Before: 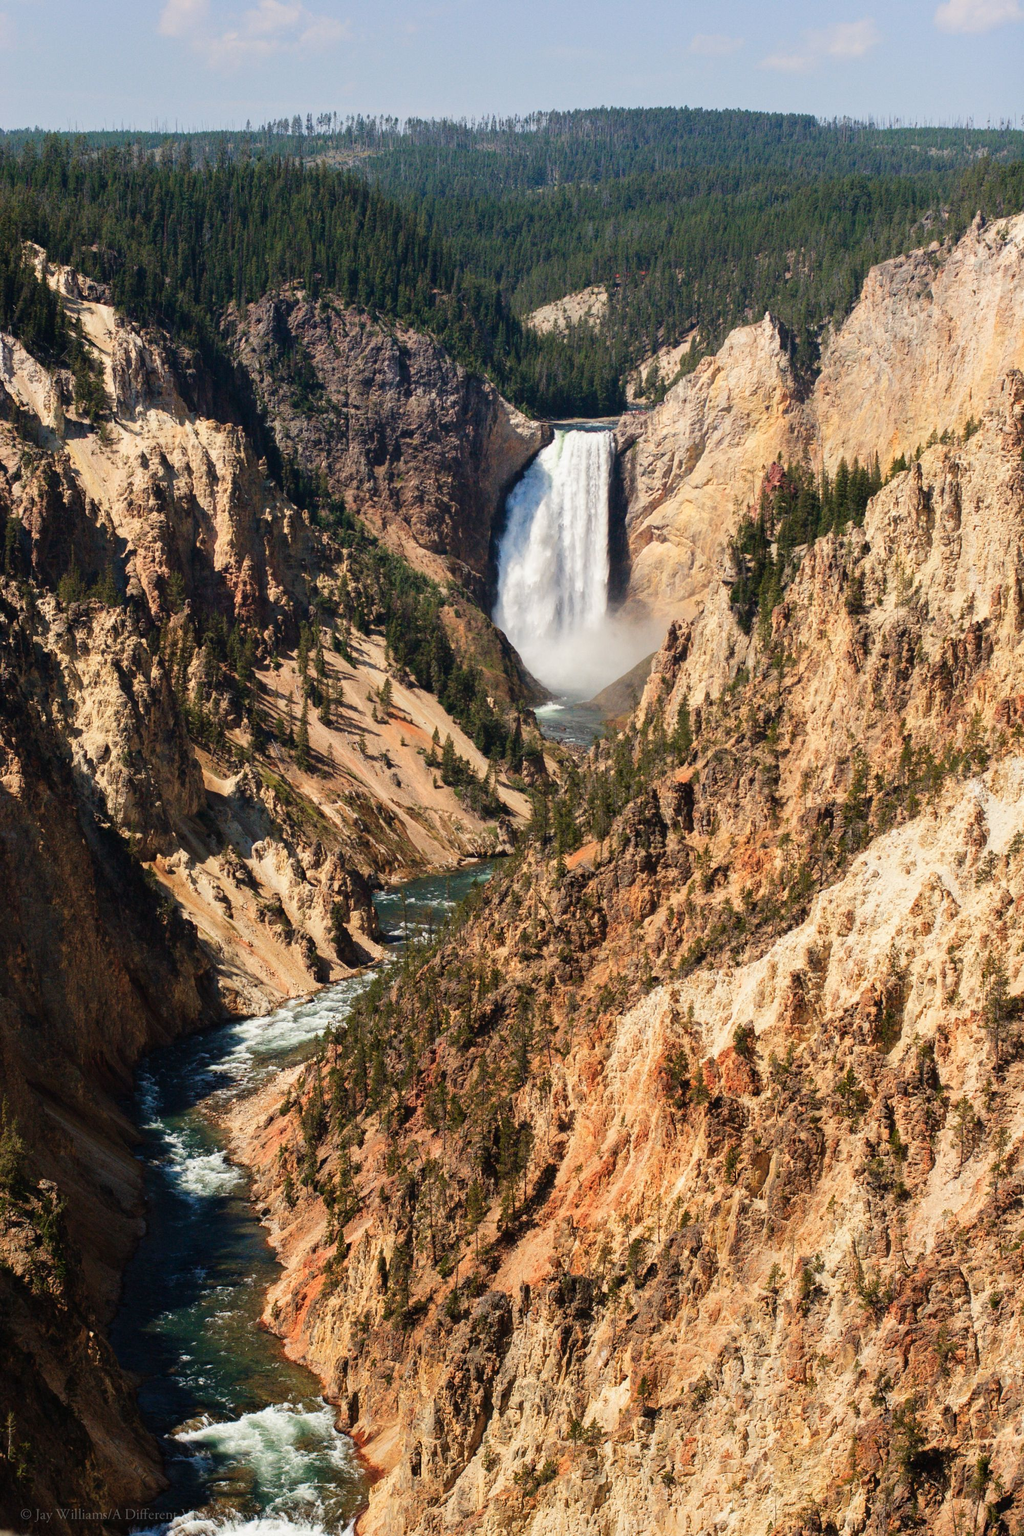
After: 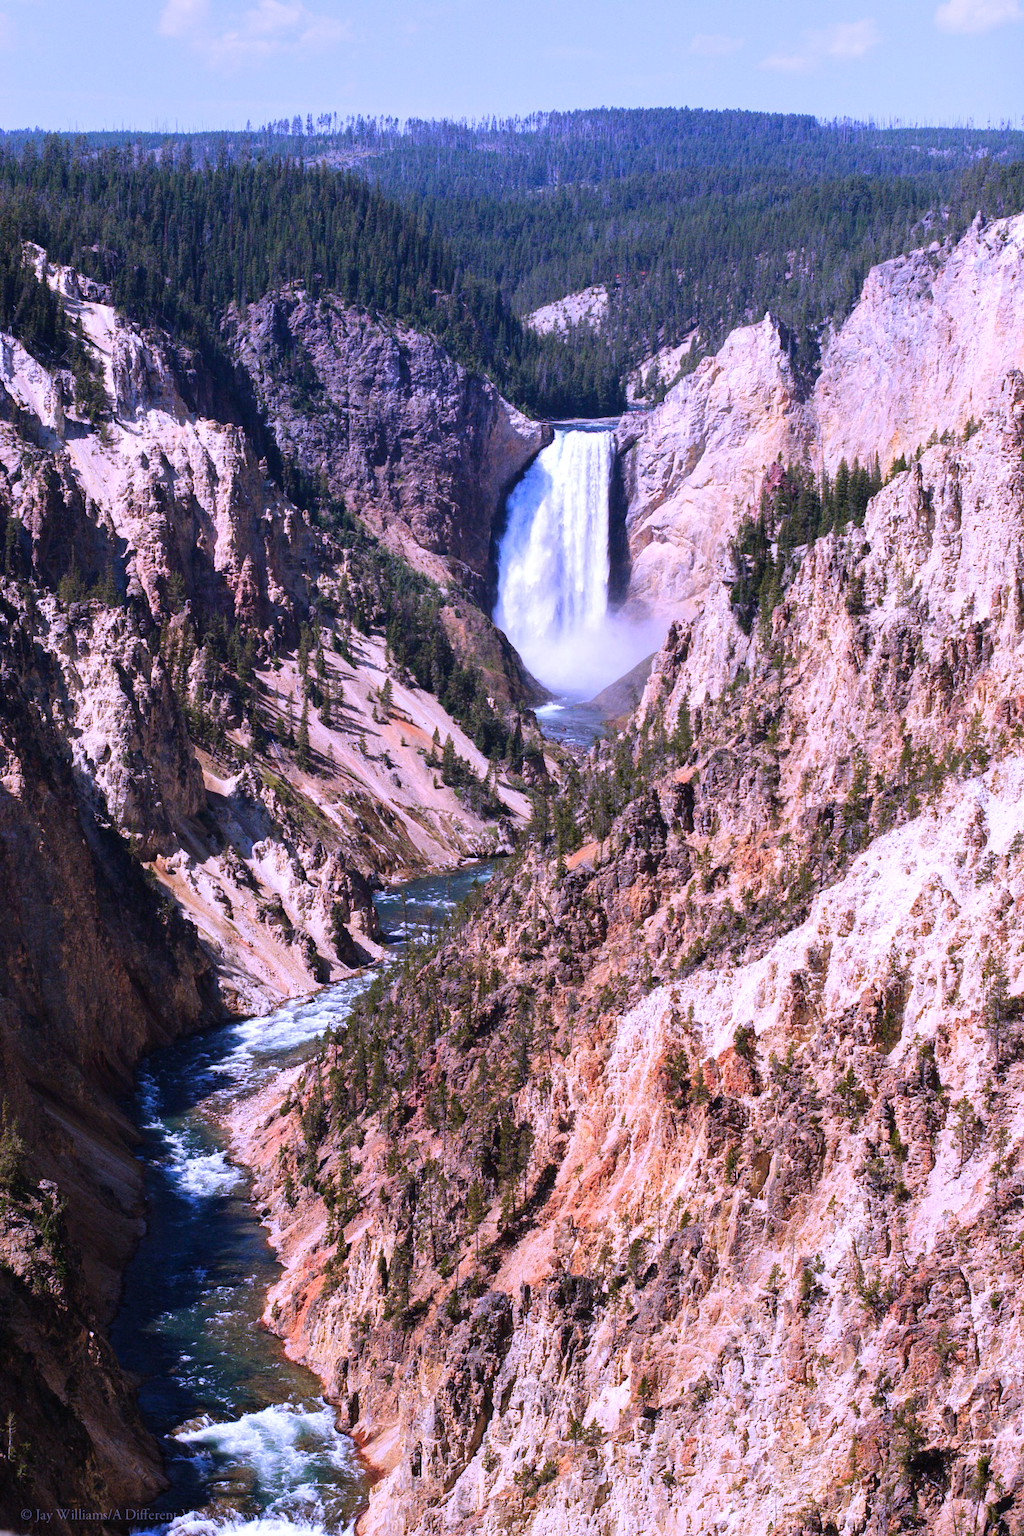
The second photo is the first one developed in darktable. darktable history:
exposure: exposure 0.2 EV, compensate highlight preservation false
white balance: red 0.98, blue 1.61
